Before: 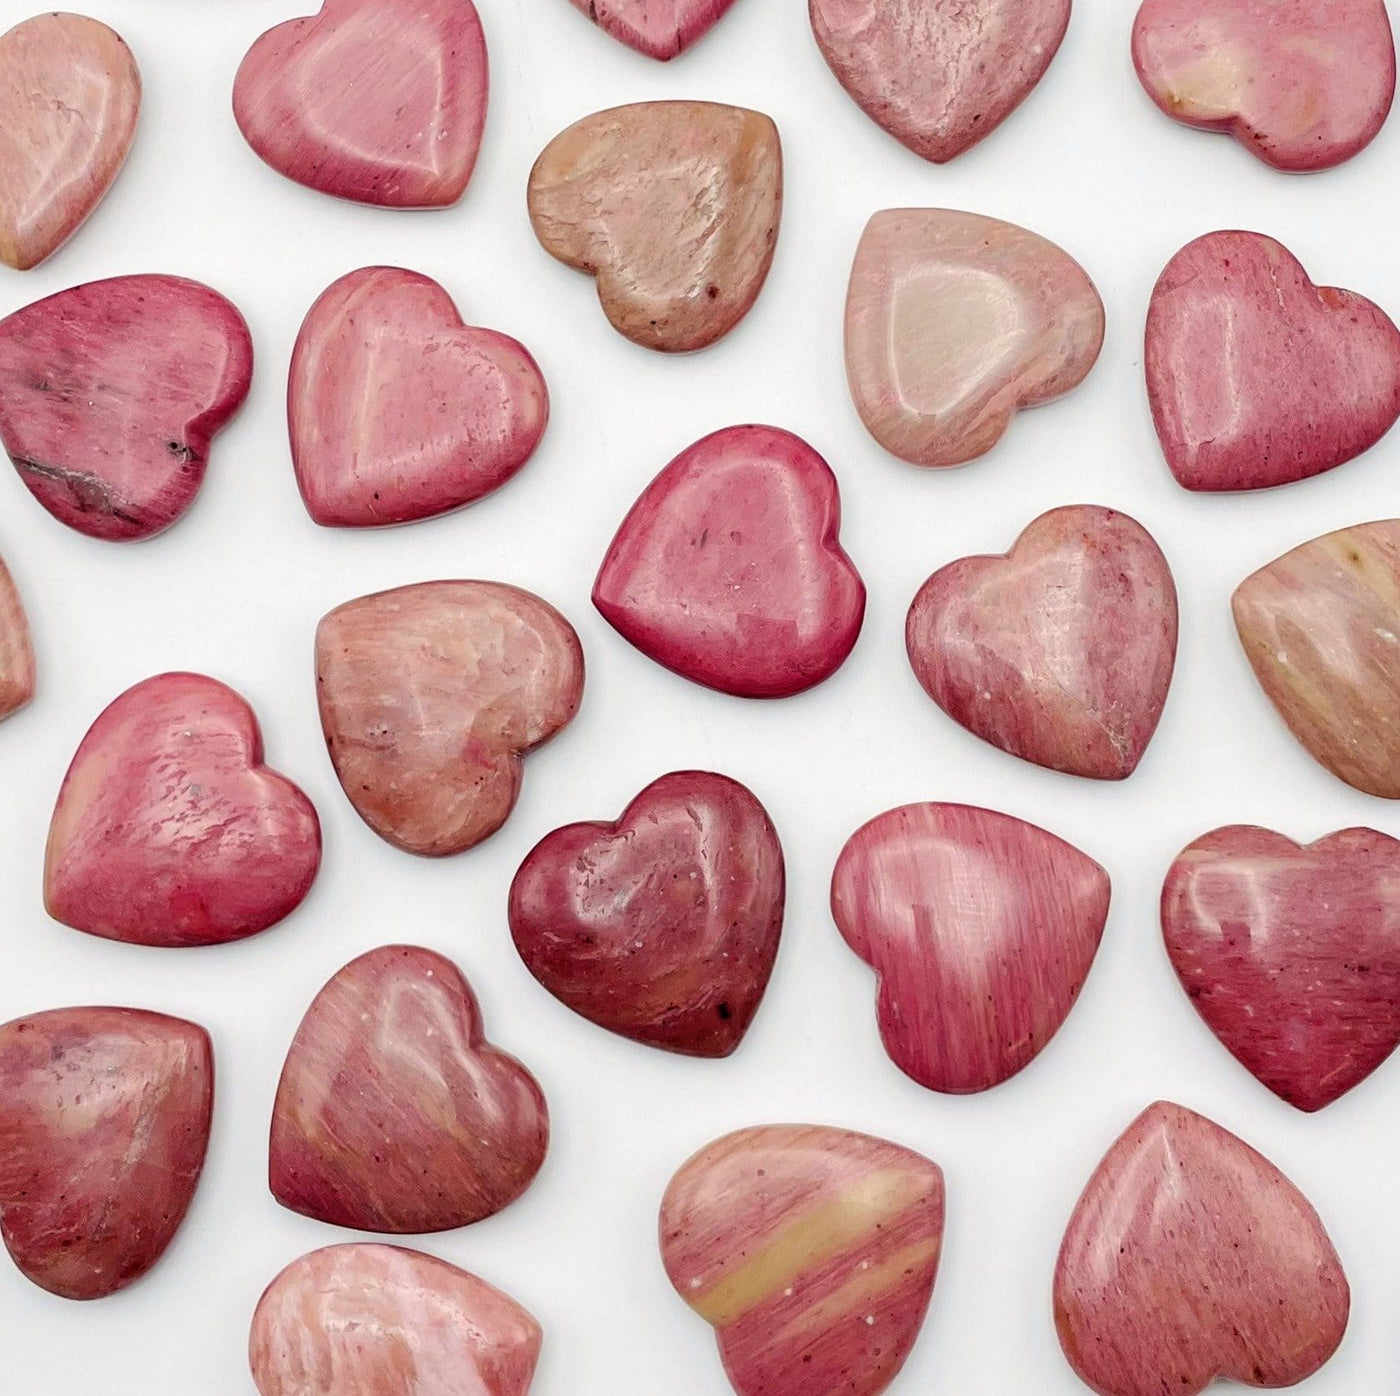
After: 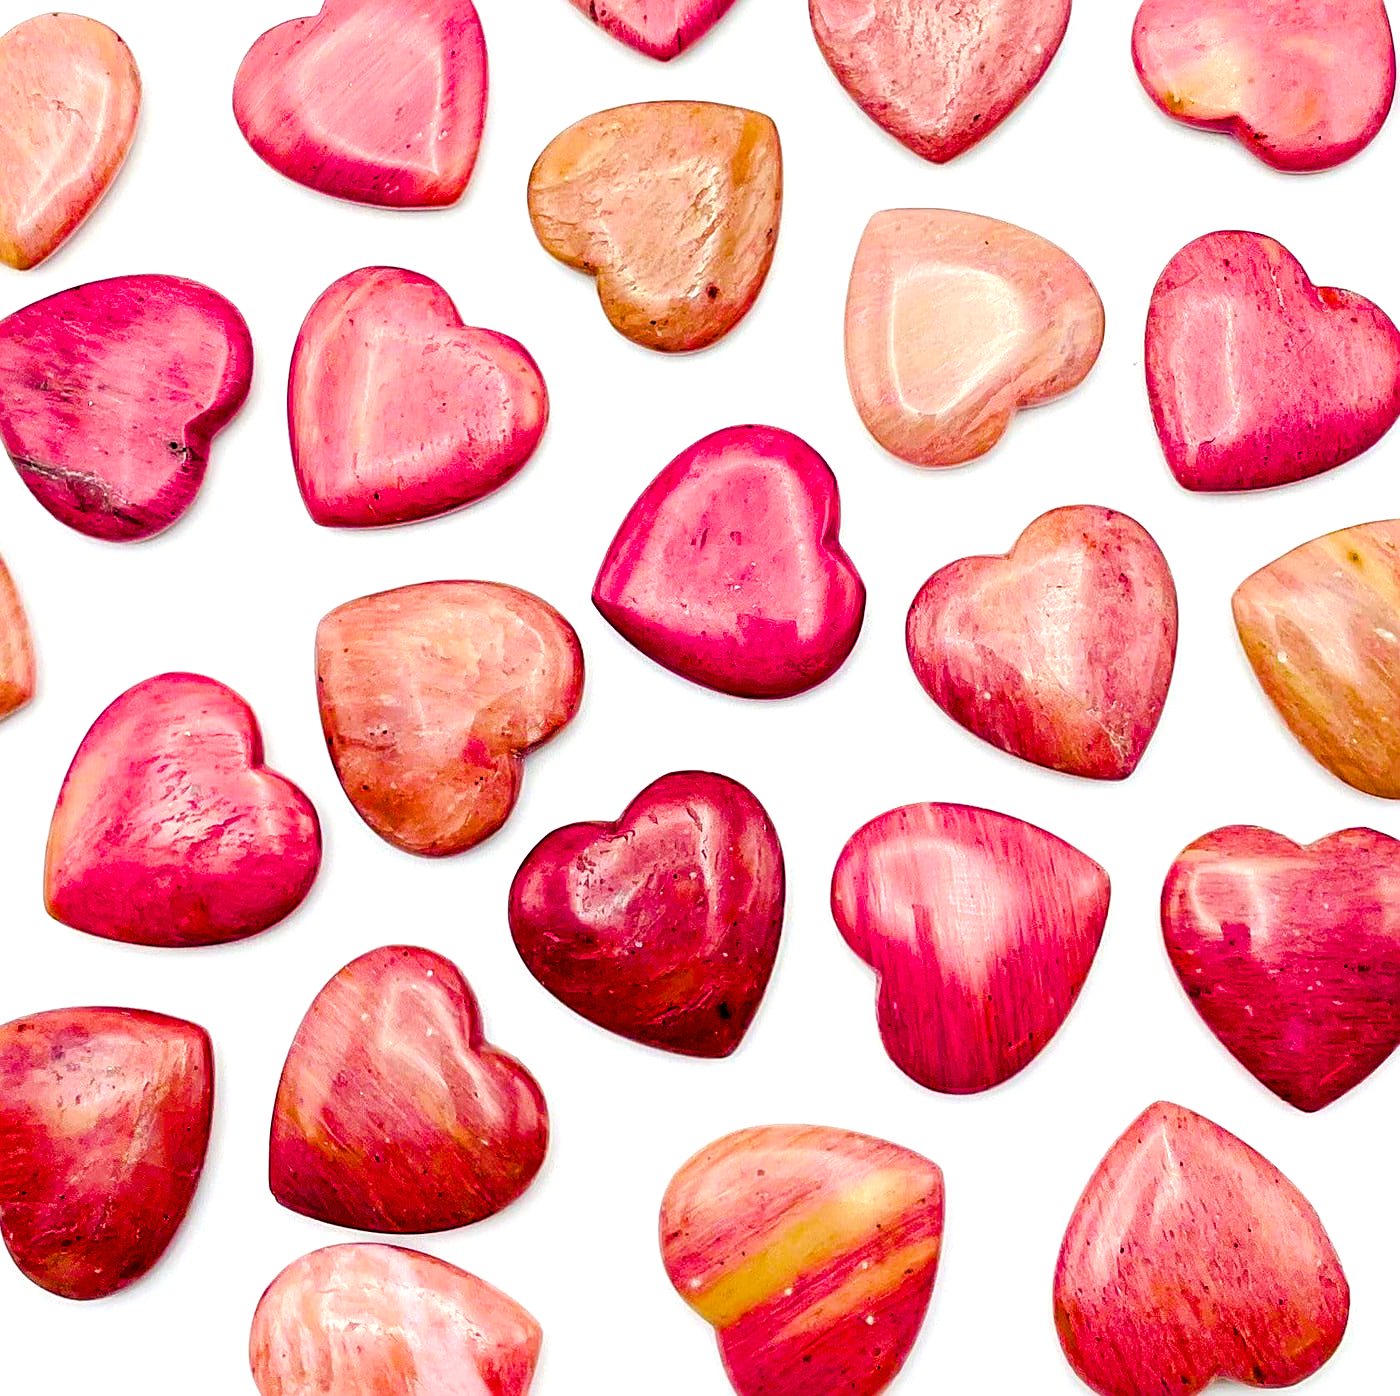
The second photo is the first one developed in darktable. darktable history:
exposure: exposure 0.178 EV, compensate exposure bias true, compensate highlight preservation false
sharpen: on, module defaults
color balance rgb: linear chroma grading › shadows 10%, linear chroma grading › highlights 10%, linear chroma grading › global chroma 15%, linear chroma grading › mid-tones 15%, perceptual saturation grading › global saturation 40%, perceptual saturation grading › highlights -25%, perceptual saturation grading › mid-tones 35%, perceptual saturation grading › shadows 35%, perceptual brilliance grading › global brilliance 11.29%, global vibrance 11.29%
